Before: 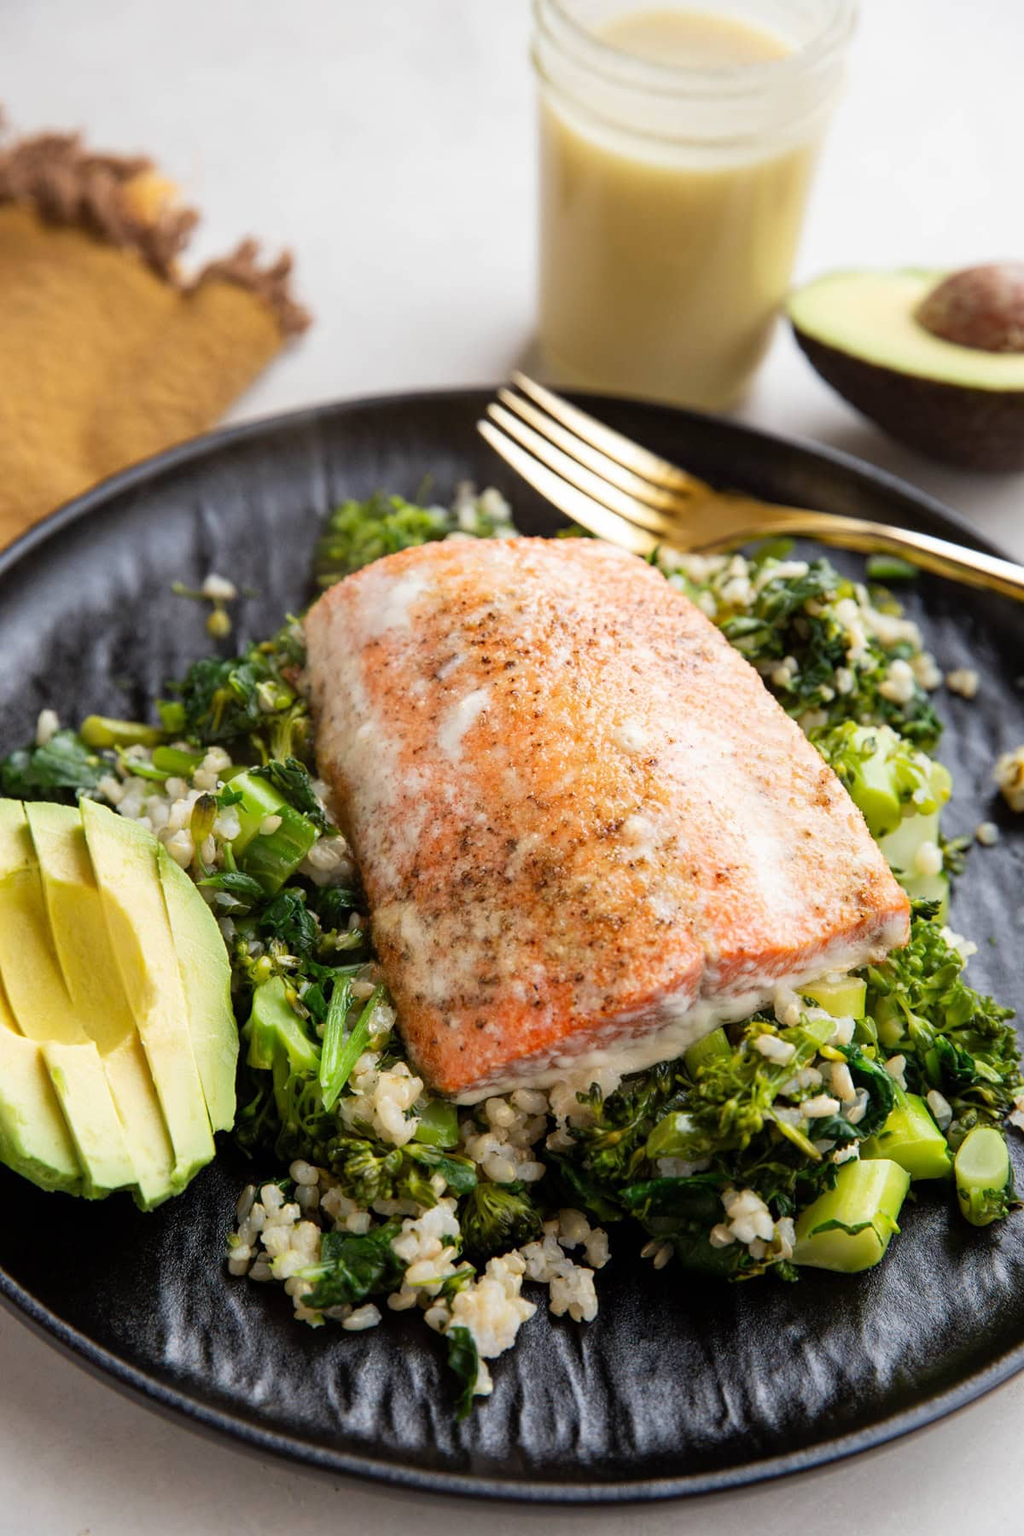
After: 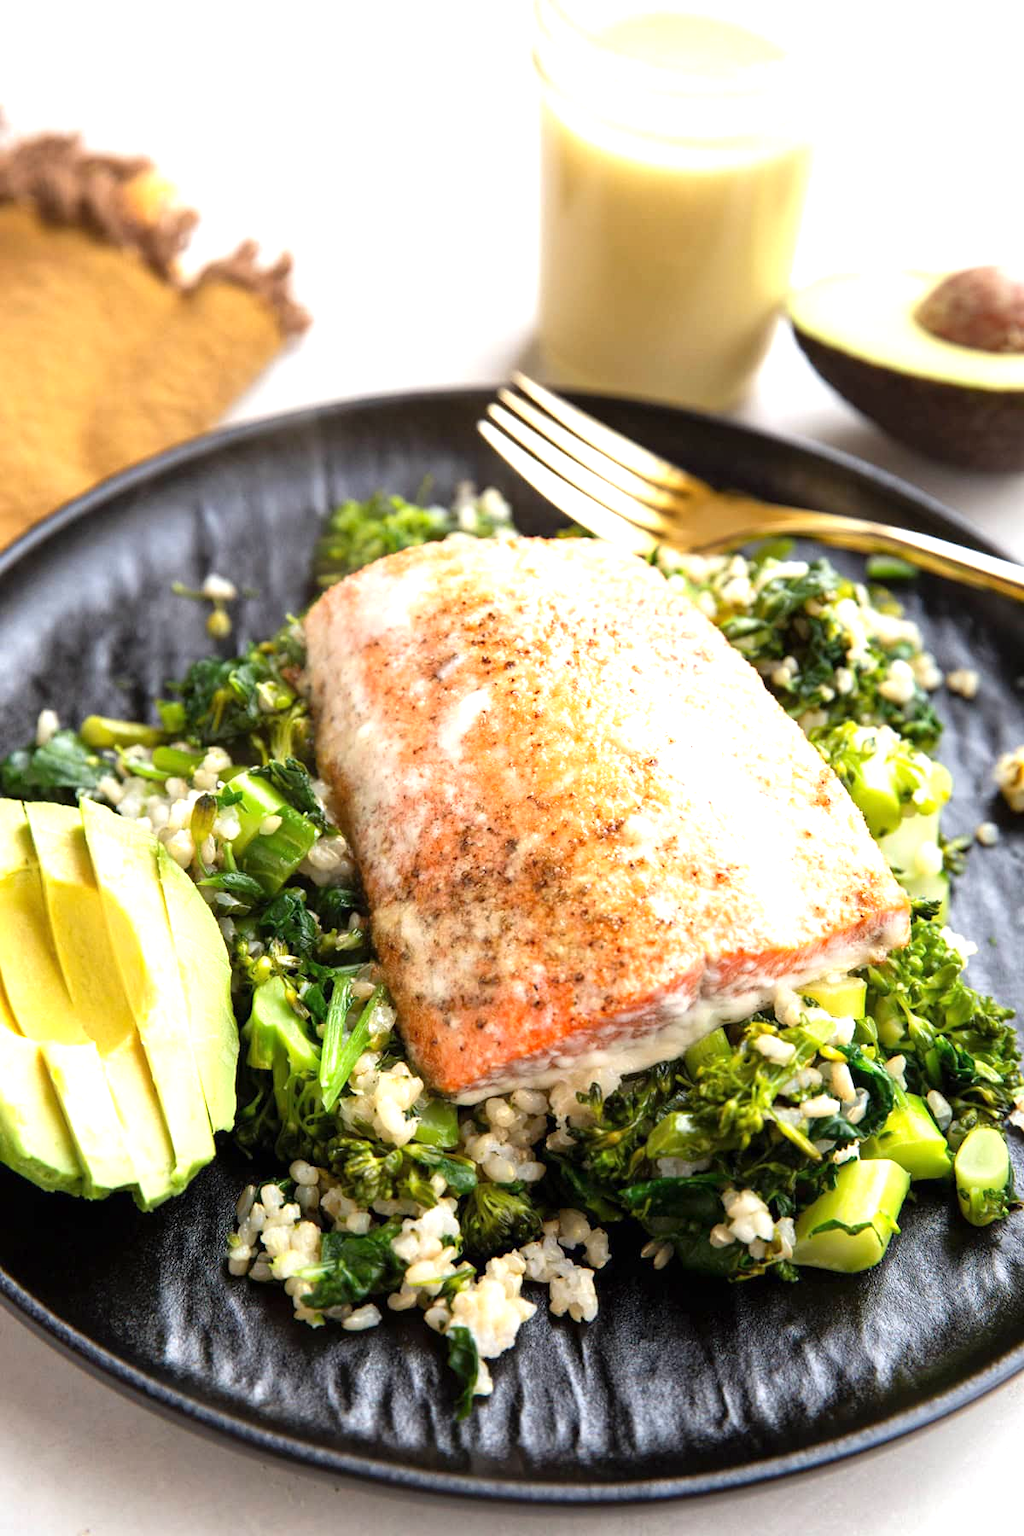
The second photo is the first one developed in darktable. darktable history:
exposure: exposure 0.821 EV, compensate highlight preservation false
